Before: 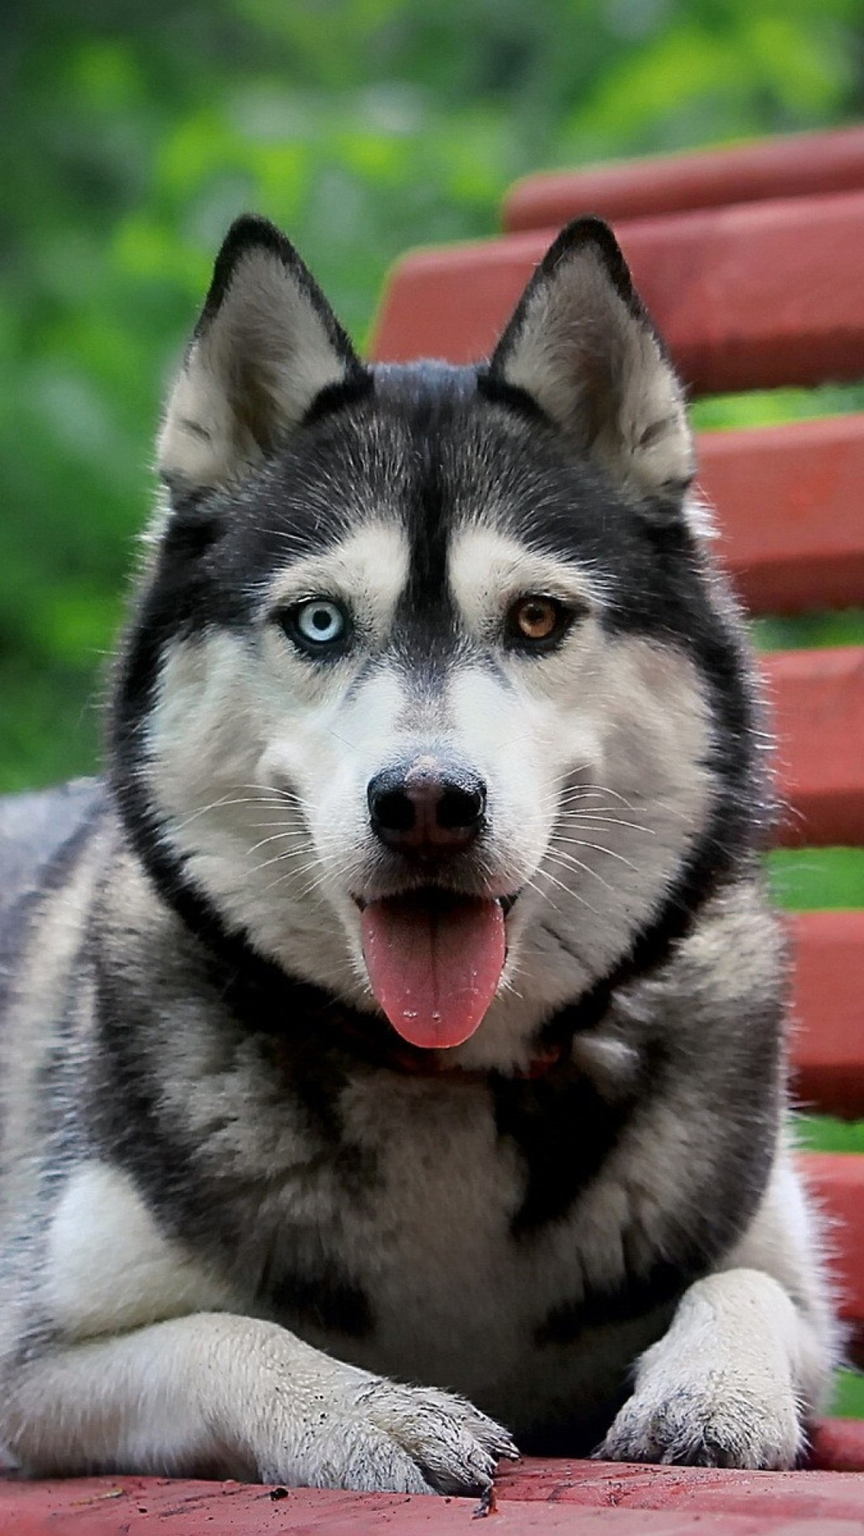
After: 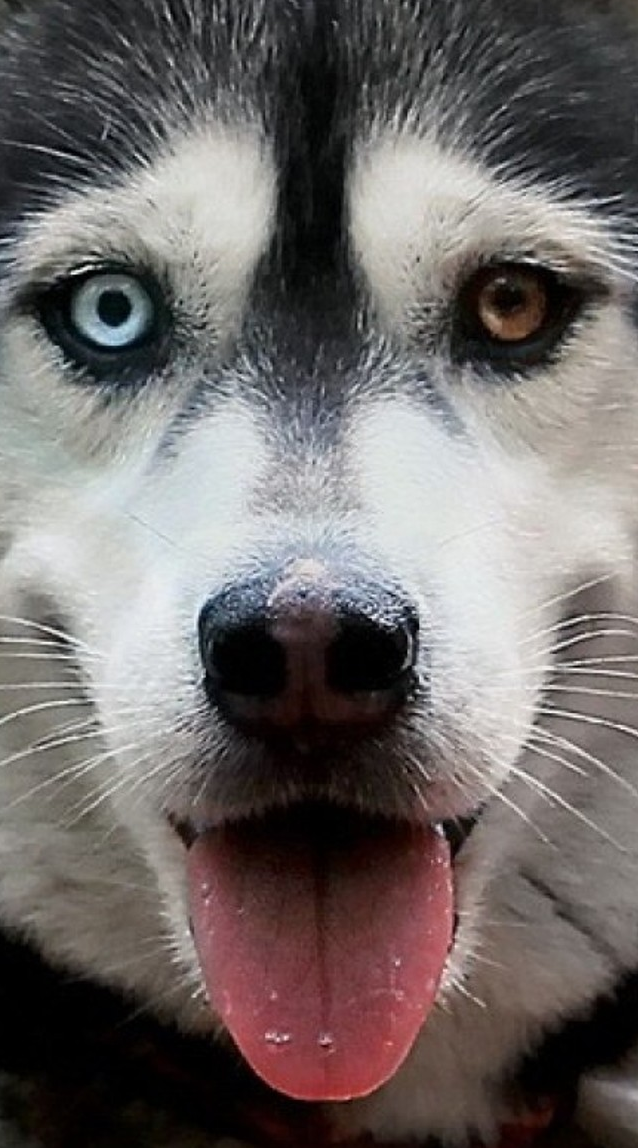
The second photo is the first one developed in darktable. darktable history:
crop: left 30.16%, top 29.558%, right 29.912%, bottom 30.065%
